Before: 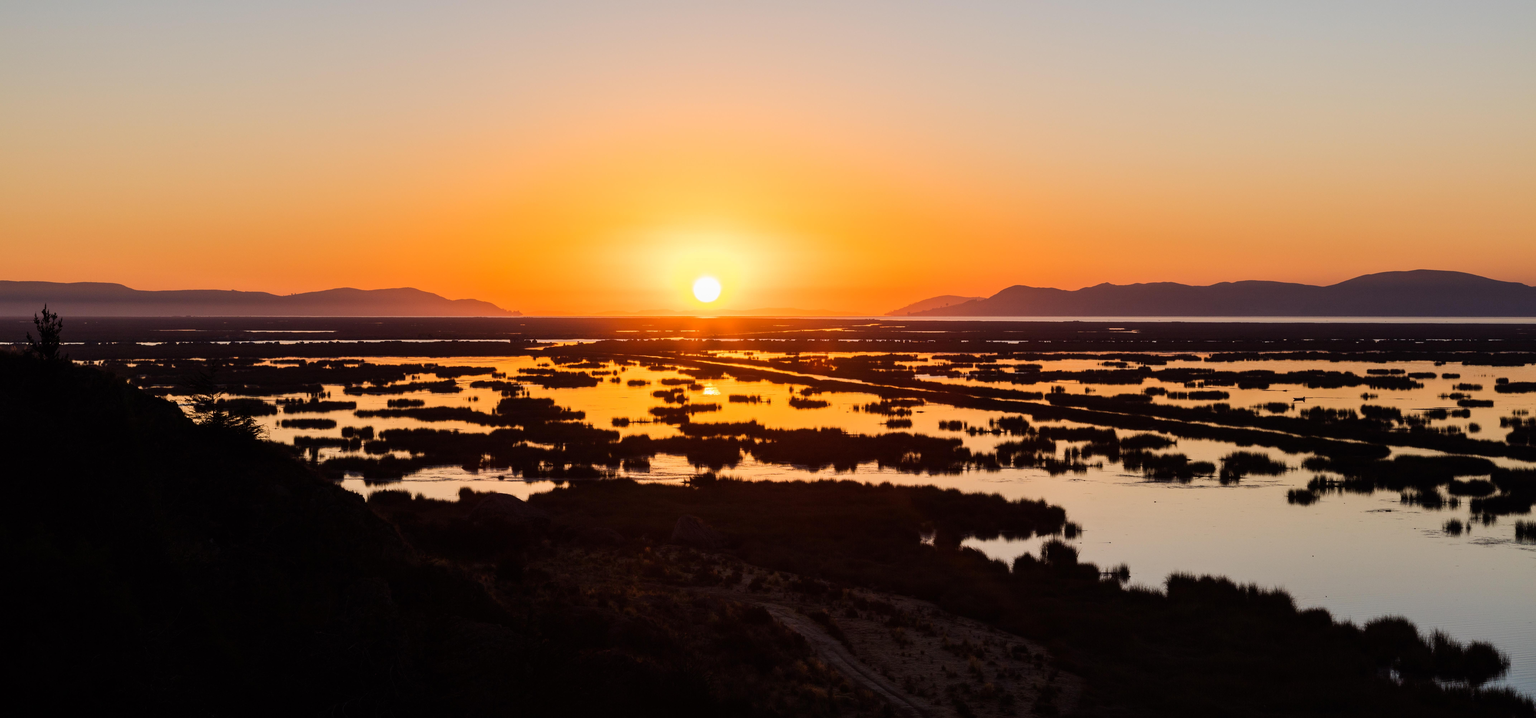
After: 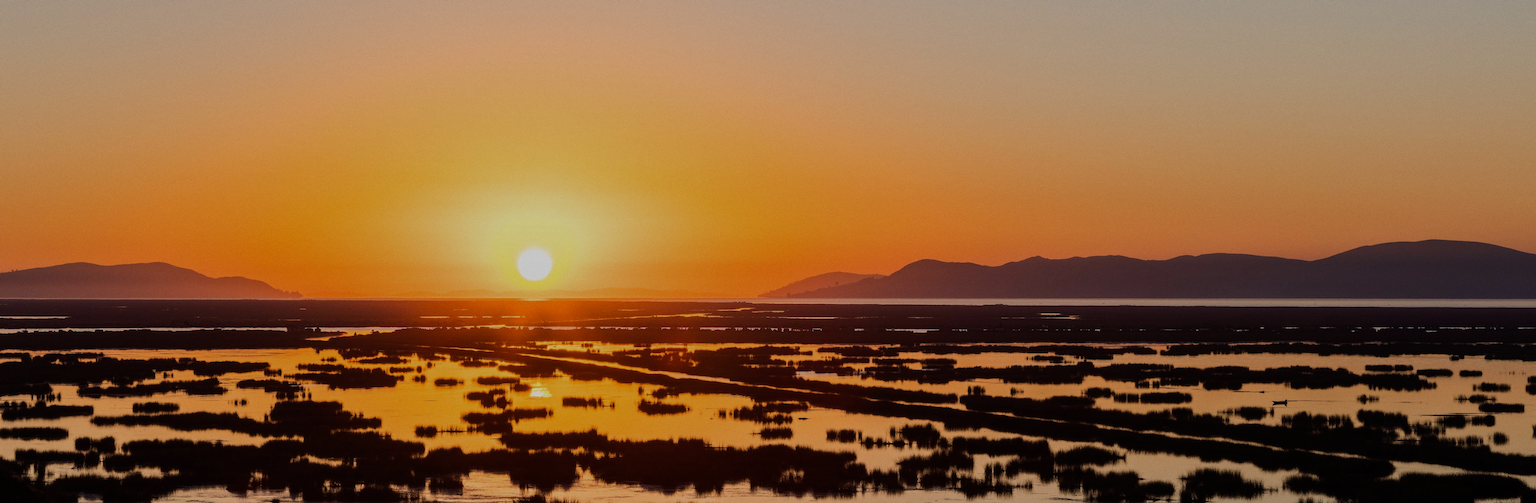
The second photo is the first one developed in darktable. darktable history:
exposure: black level correction 0, exposure -0.766 EV, compensate highlight preservation false
grain: coarseness 0.47 ISO
crop: left 18.38%, top 11.092%, right 2.134%, bottom 33.217%
